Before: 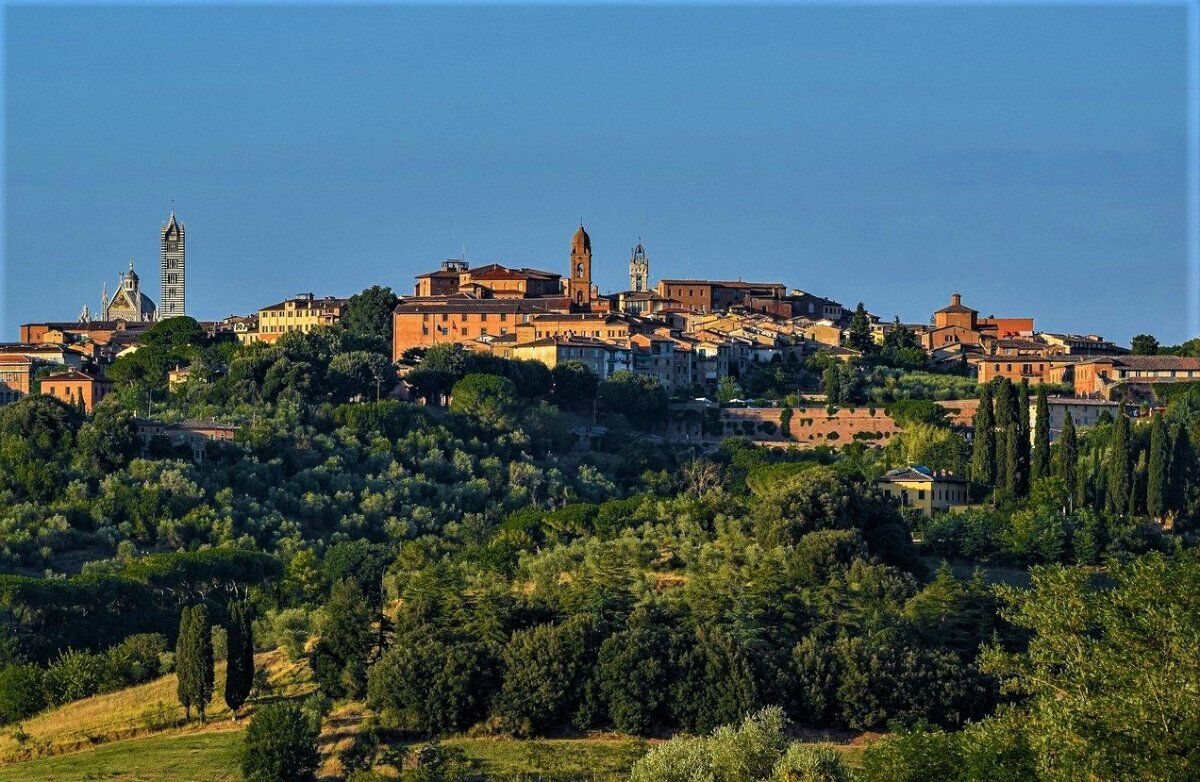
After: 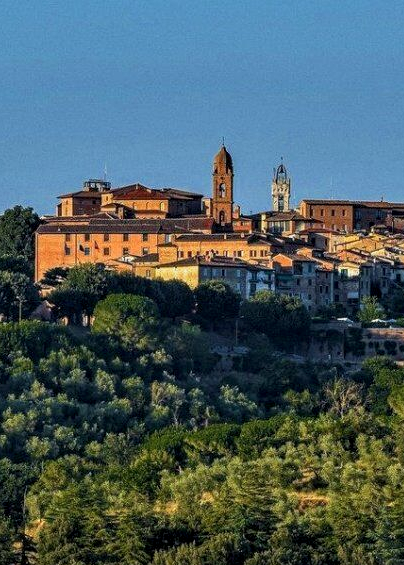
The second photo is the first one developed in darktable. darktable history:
crop and rotate: left 29.86%, top 10.257%, right 36.445%, bottom 17.444%
local contrast: on, module defaults
